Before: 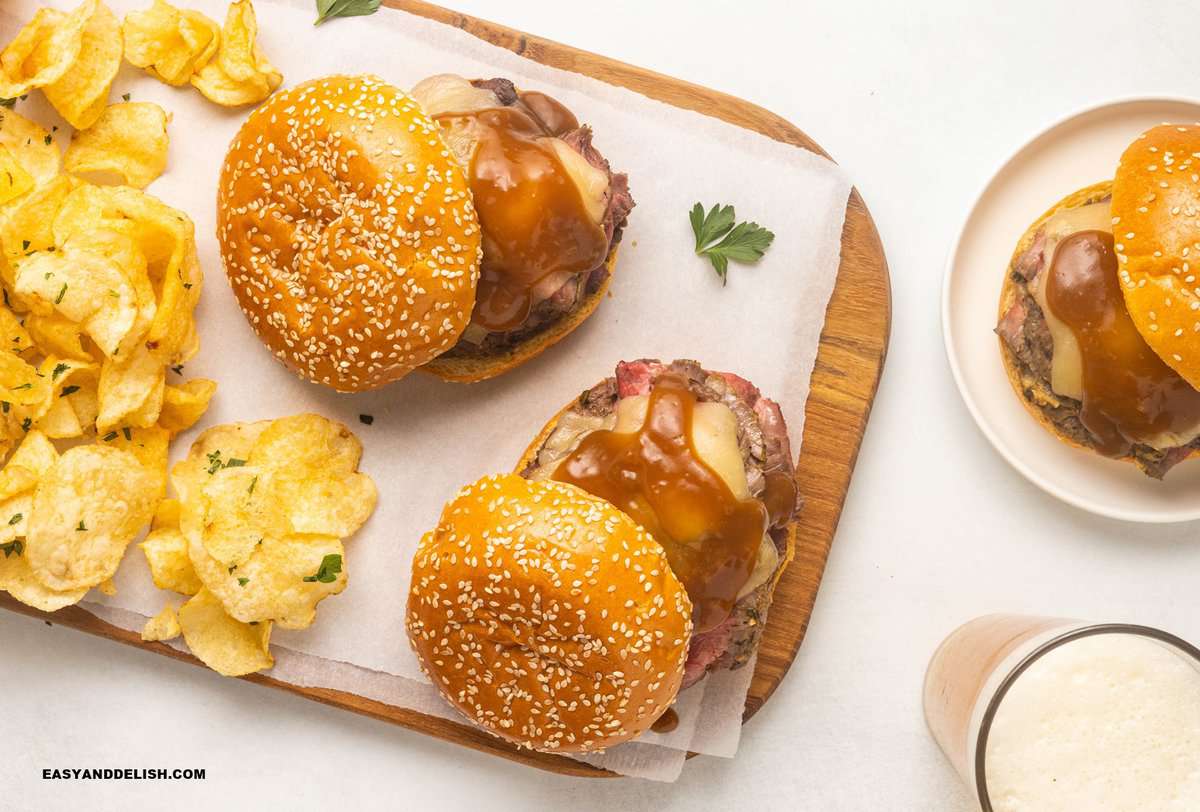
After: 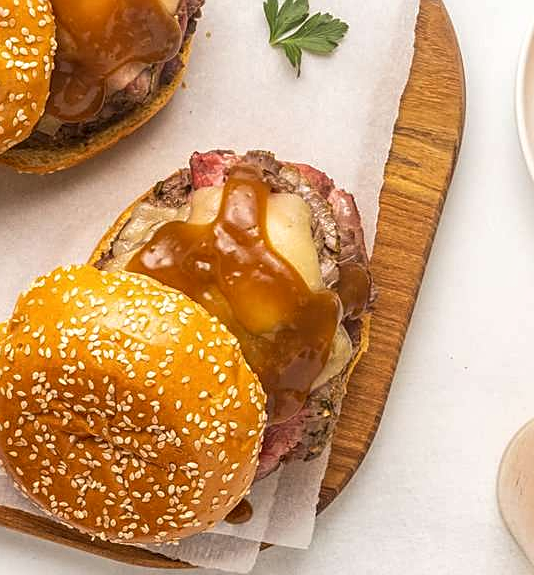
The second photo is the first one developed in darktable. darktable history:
crop: left 35.512%, top 25.814%, right 19.957%, bottom 3.373%
sharpen: on, module defaults
local contrast: on, module defaults
